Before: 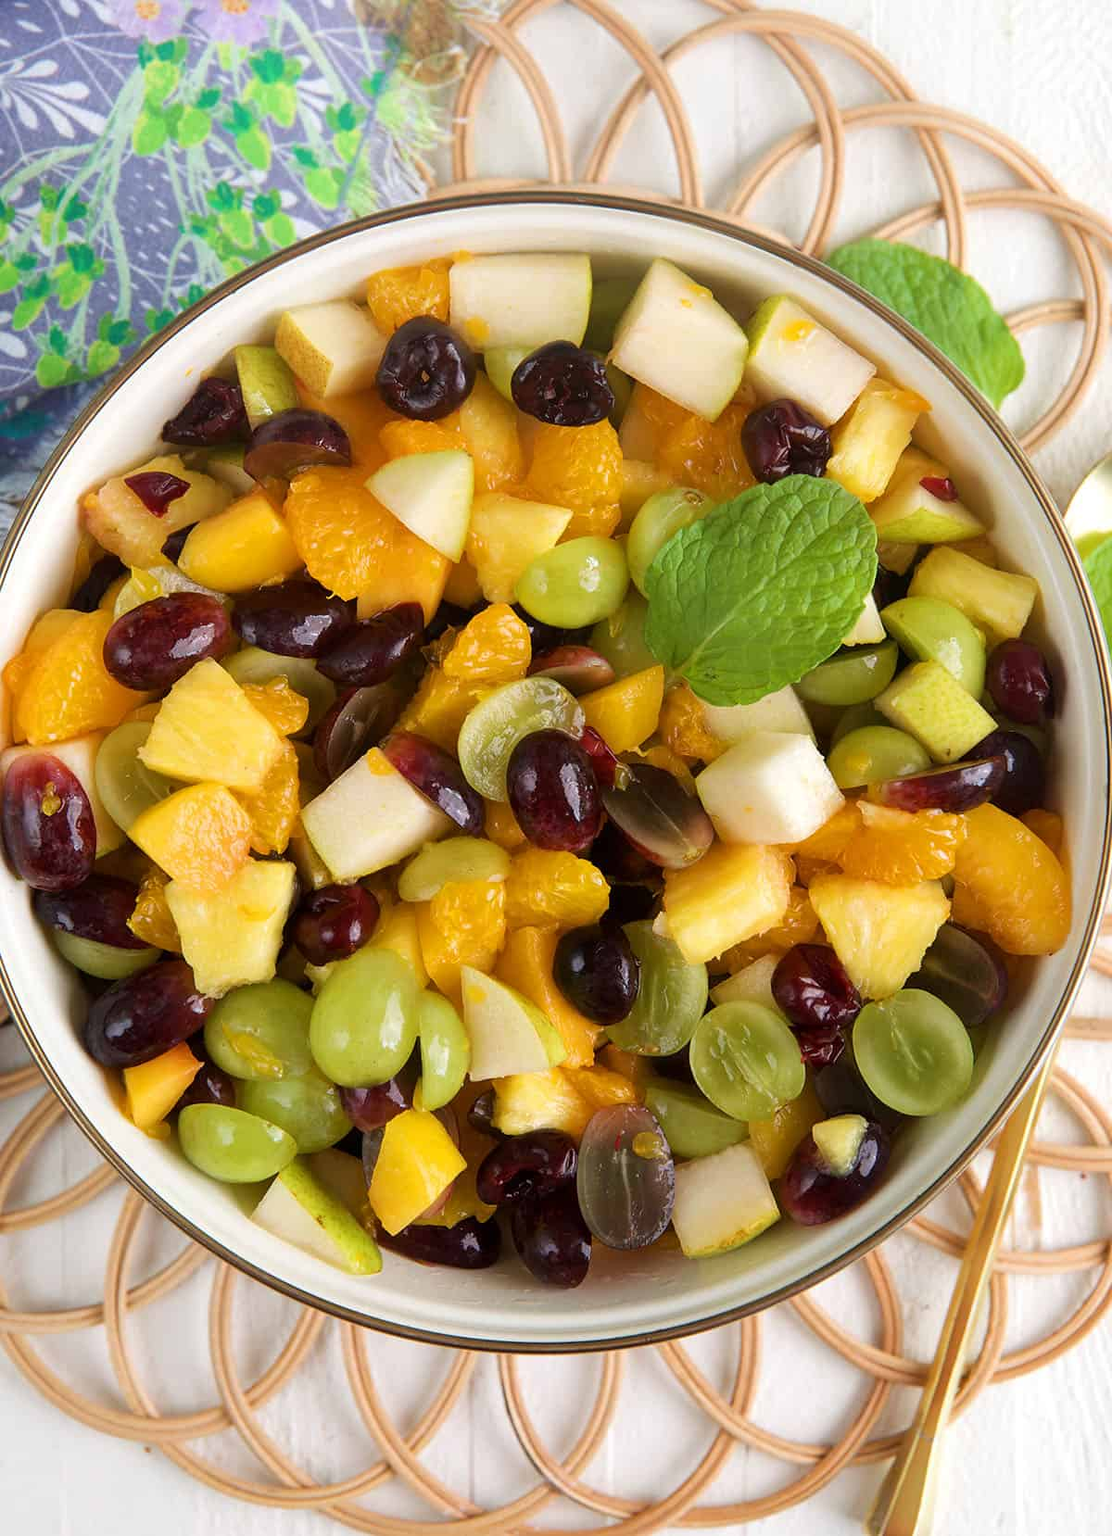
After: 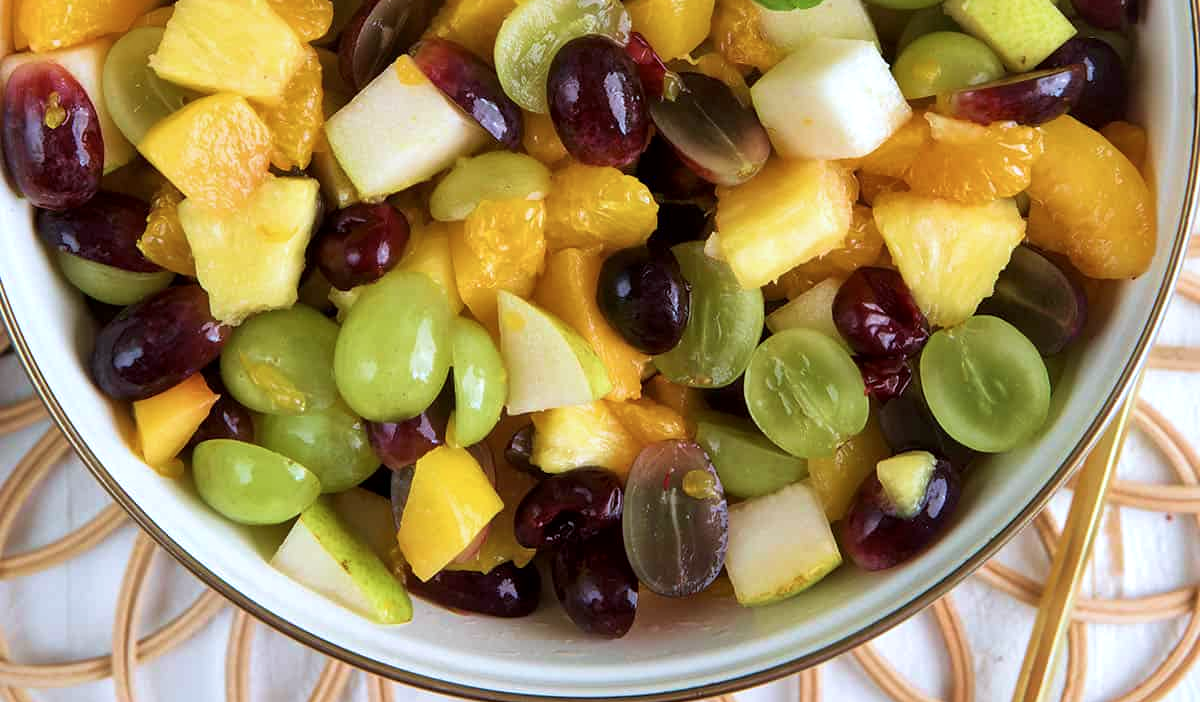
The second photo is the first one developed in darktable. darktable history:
color calibration: x 0.37, y 0.382, temperature 4313.69 K
velvia: on, module defaults
crop: top 45.403%, bottom 12.205%
local contrast: mode bilateral grid, contrast 19, coarseness 49, detail 130%, midtone range 0.2
